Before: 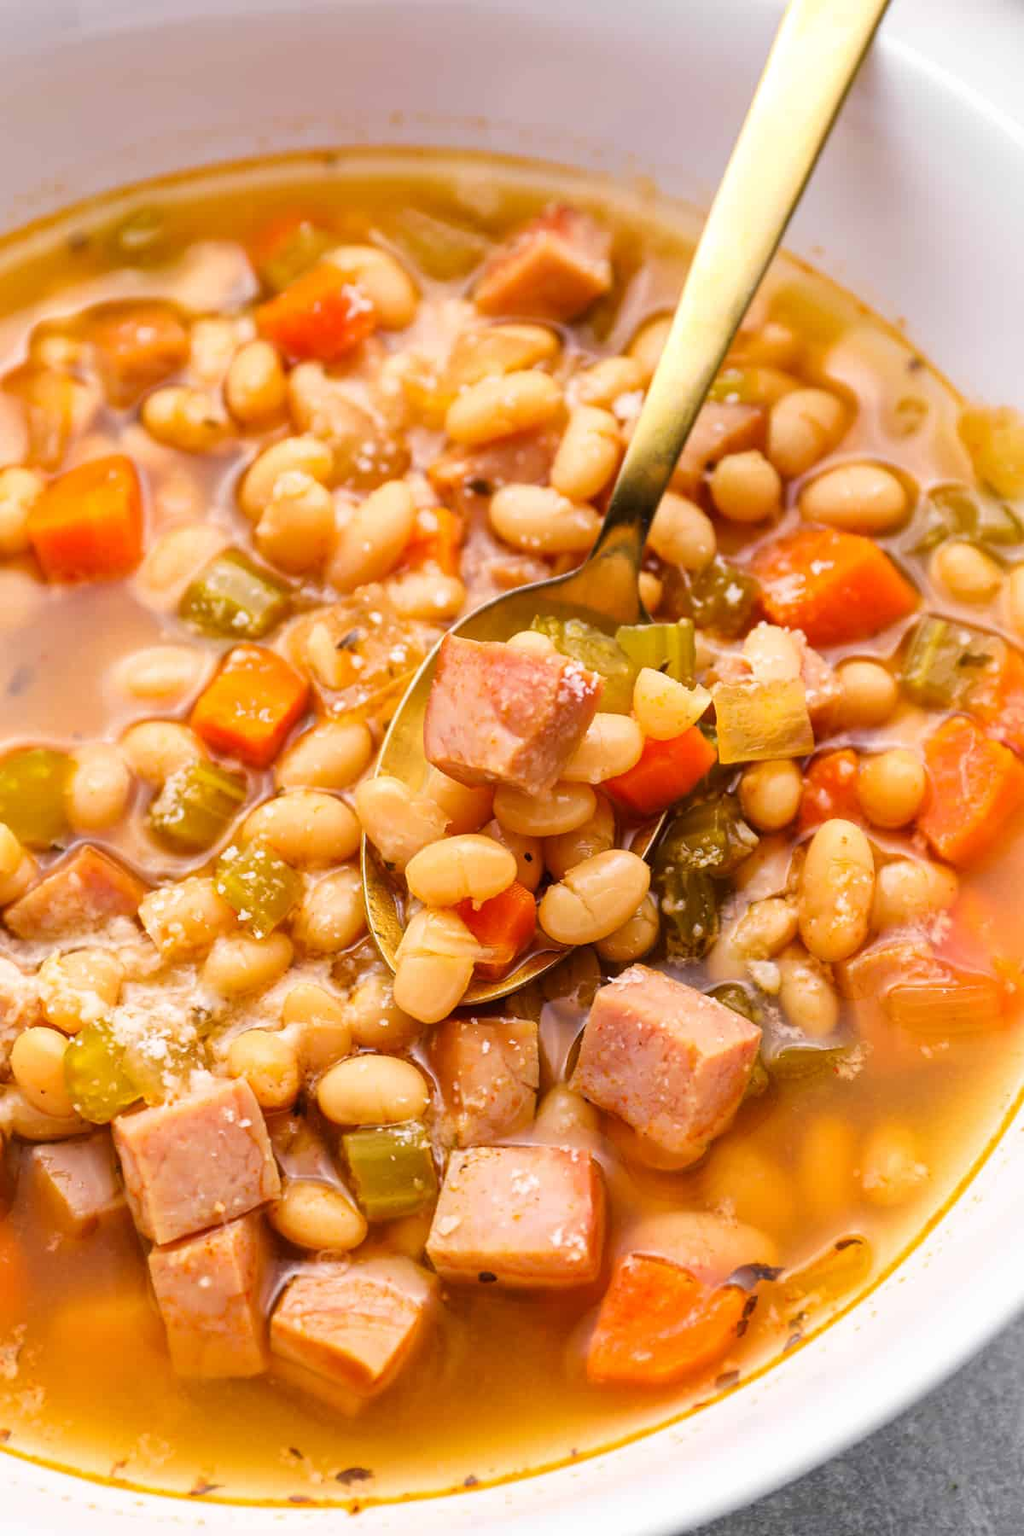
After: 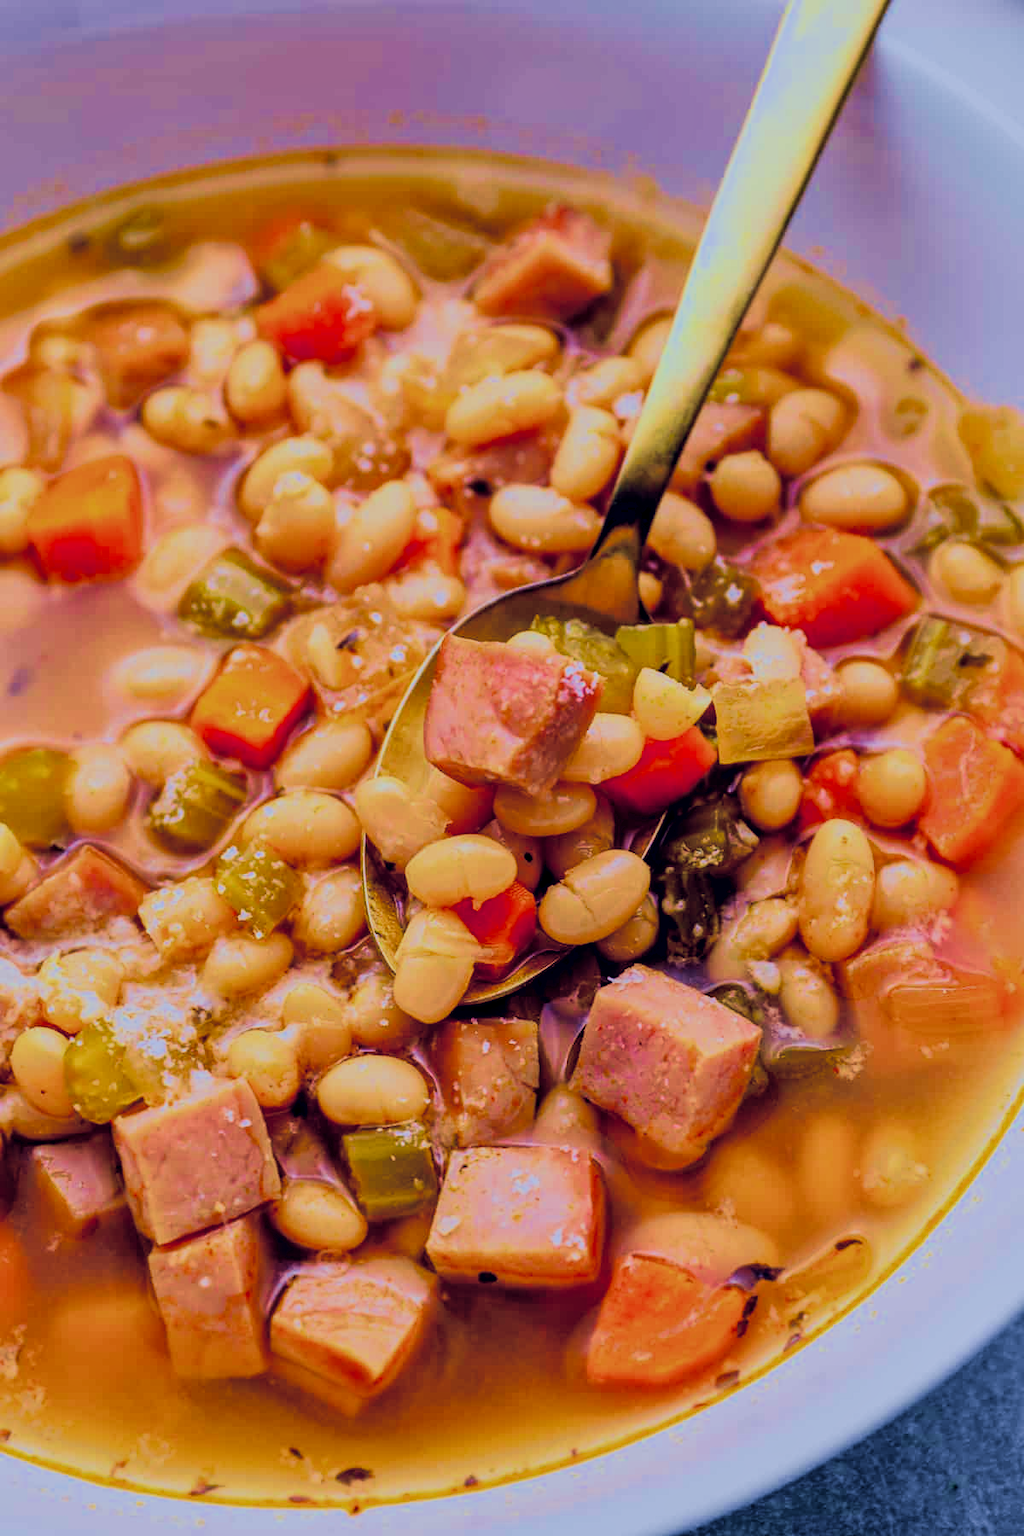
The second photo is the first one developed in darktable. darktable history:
local contrast: on, module defaults
filmic rgb: black relative exposure -7.3 EV, white relative exposure 5.12 EV, hardness 3.18
contrast equalizer: octaves 7, y [[0.6 ×6], [0.55 ×6], [0 ×6], [0 ×6], [0 ×6]], mix 0.35
contrast equalizer "denoise chroma": octaves 7, y [[0.5 ×6], [0.5 ×6], [0 ×6], [0 ×6], [0 ×4, 0.1, 0.2]]
color calibration: output brightness [0.246, -0.498, -0.229, 0], x 0.376, y 0.379, temperature 4149.18 K
color balance rgb: shadows lift › luminance -31.54%, shadows lift › chroma 2.65%, shadows lift › hue 251.94°, highlights gain › chroma 2.09%, highlights gain › hue 55.69°, global offset › chroma 0.3%, global offset › hue 259.08°, perceptual saturation grading › mid-tones 75.75%, perceptual brilliance grading › highlights 11.59%, contrast 5.05%
velvia: strength 88.05%
